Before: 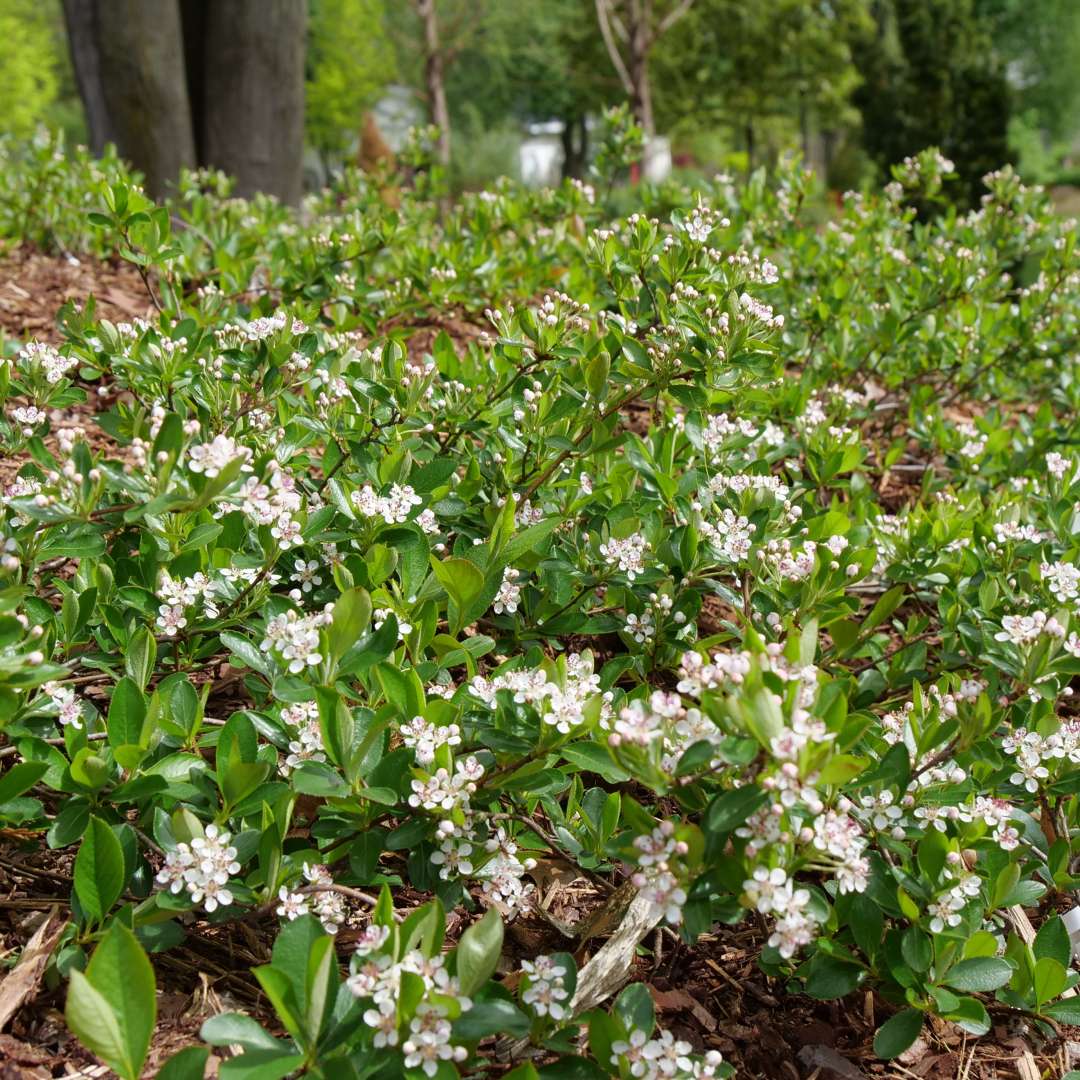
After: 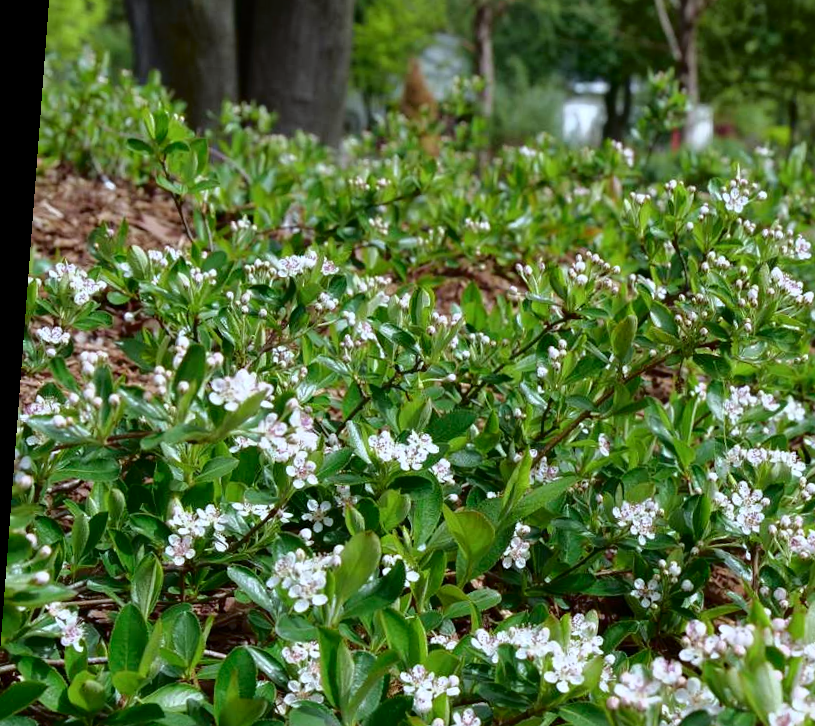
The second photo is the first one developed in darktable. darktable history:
color calibration: illuminant custom, x 0.368, y 0.373, temperature 4334.84 K
crop and rotate: angle -4.31°, left 2.193%, top 7.002%, right 27.402%, bottom 30.282%
tone curve: curves: ch0 [(0, 0) (0.224, 0.12) (0.375, 0.296) (0.528, 0.472) (0.681, 0.634) (0.8, 0.766) (0.873, 0.877) (1, 1)], color space Lab, independent channels, preserve colors none
